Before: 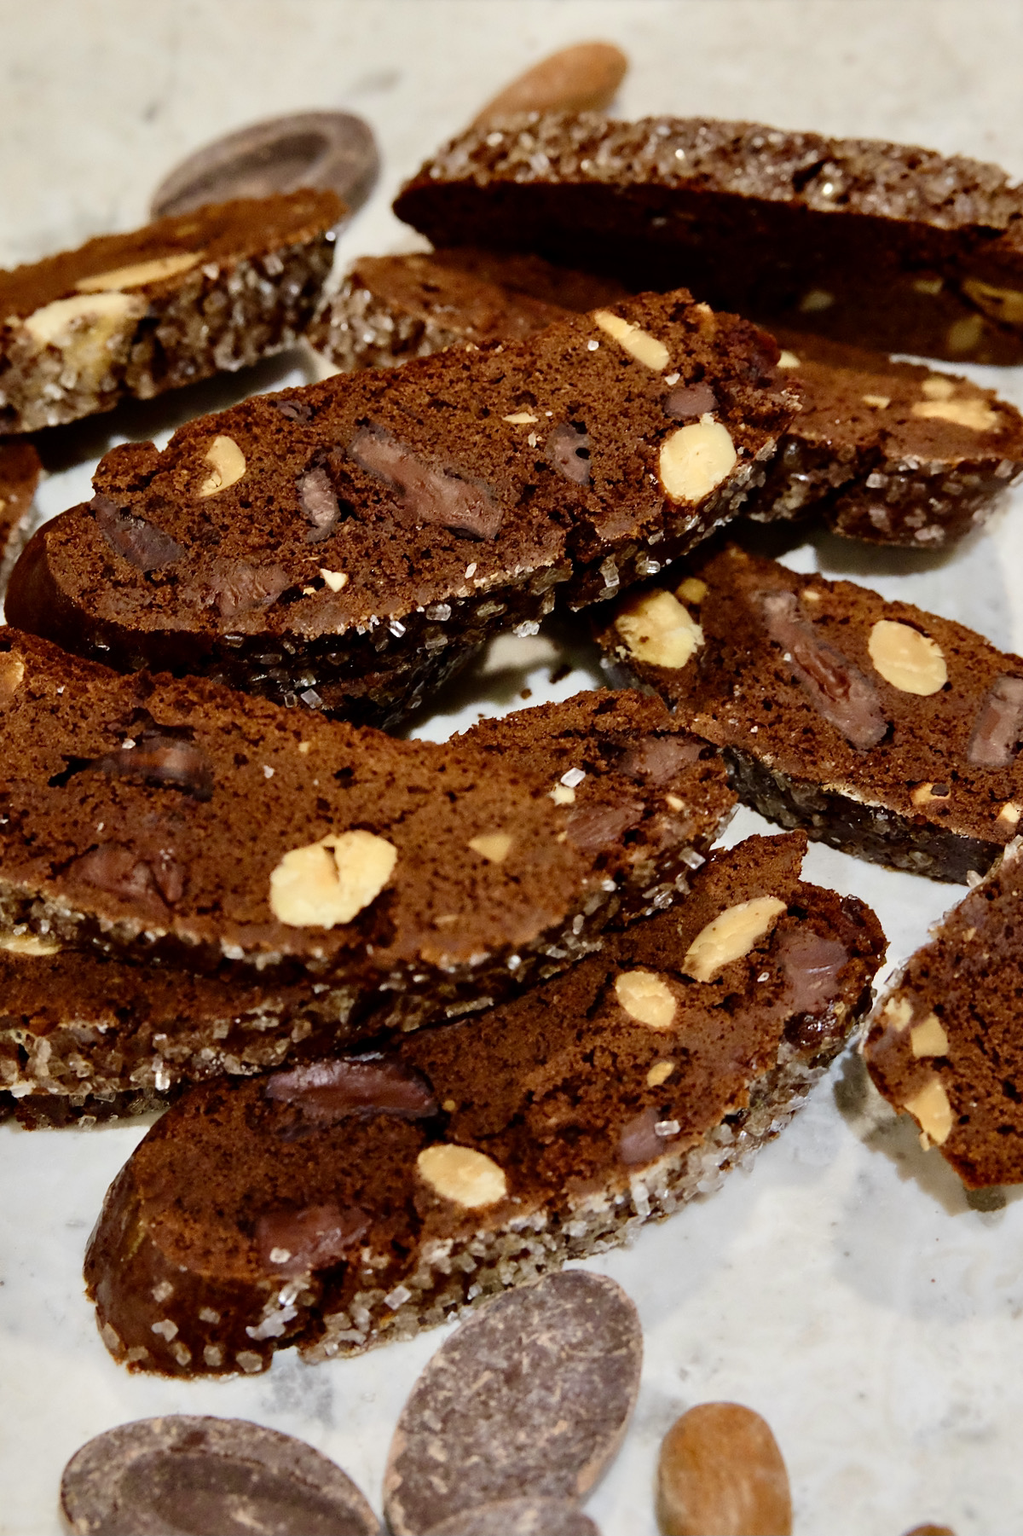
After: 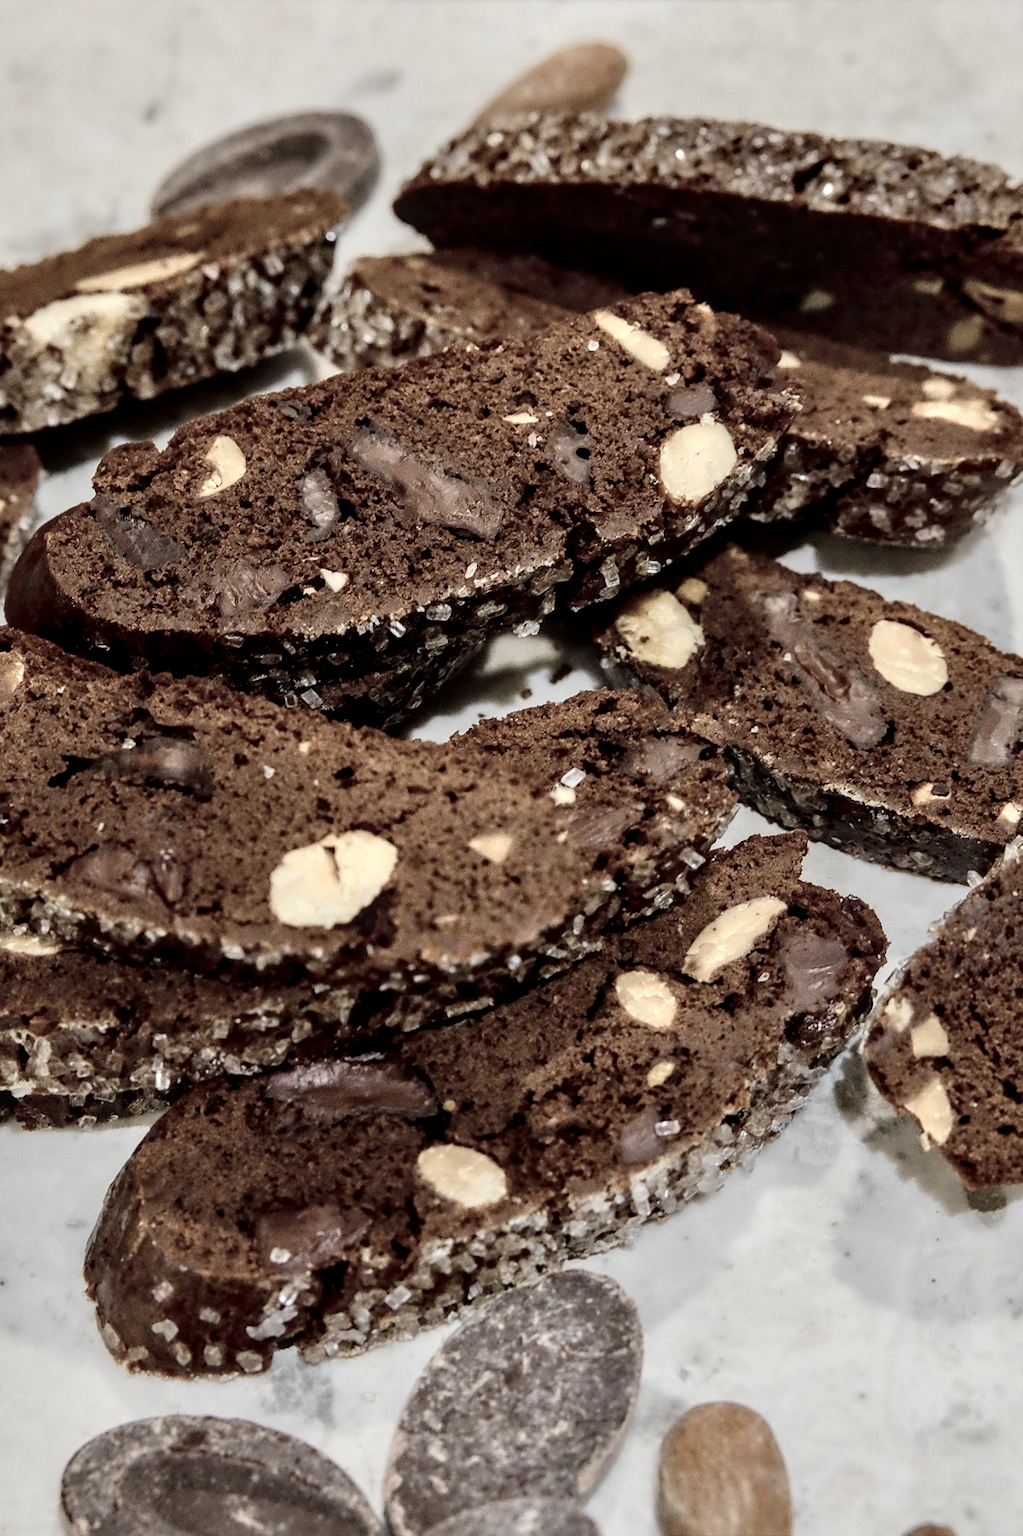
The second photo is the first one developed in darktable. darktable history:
local contrast: highlights 25%, detail 130%
color zones: curves: ch0 [(0, 0.6) (0.129, 0.585) (0.193, 0.596) (0.429, 0.5) (0.571, 0.5) (0.714, 0.5) (0.857, 0.5) (1, 0.6)]; ch1 [(0, 0.453) (0.112, 0.245) (0.213, 0.252) (0.429, 0.233) (0.571, 0.231) (0.683, 0.242) (0.857, 0.296) (1, 0.453)]
